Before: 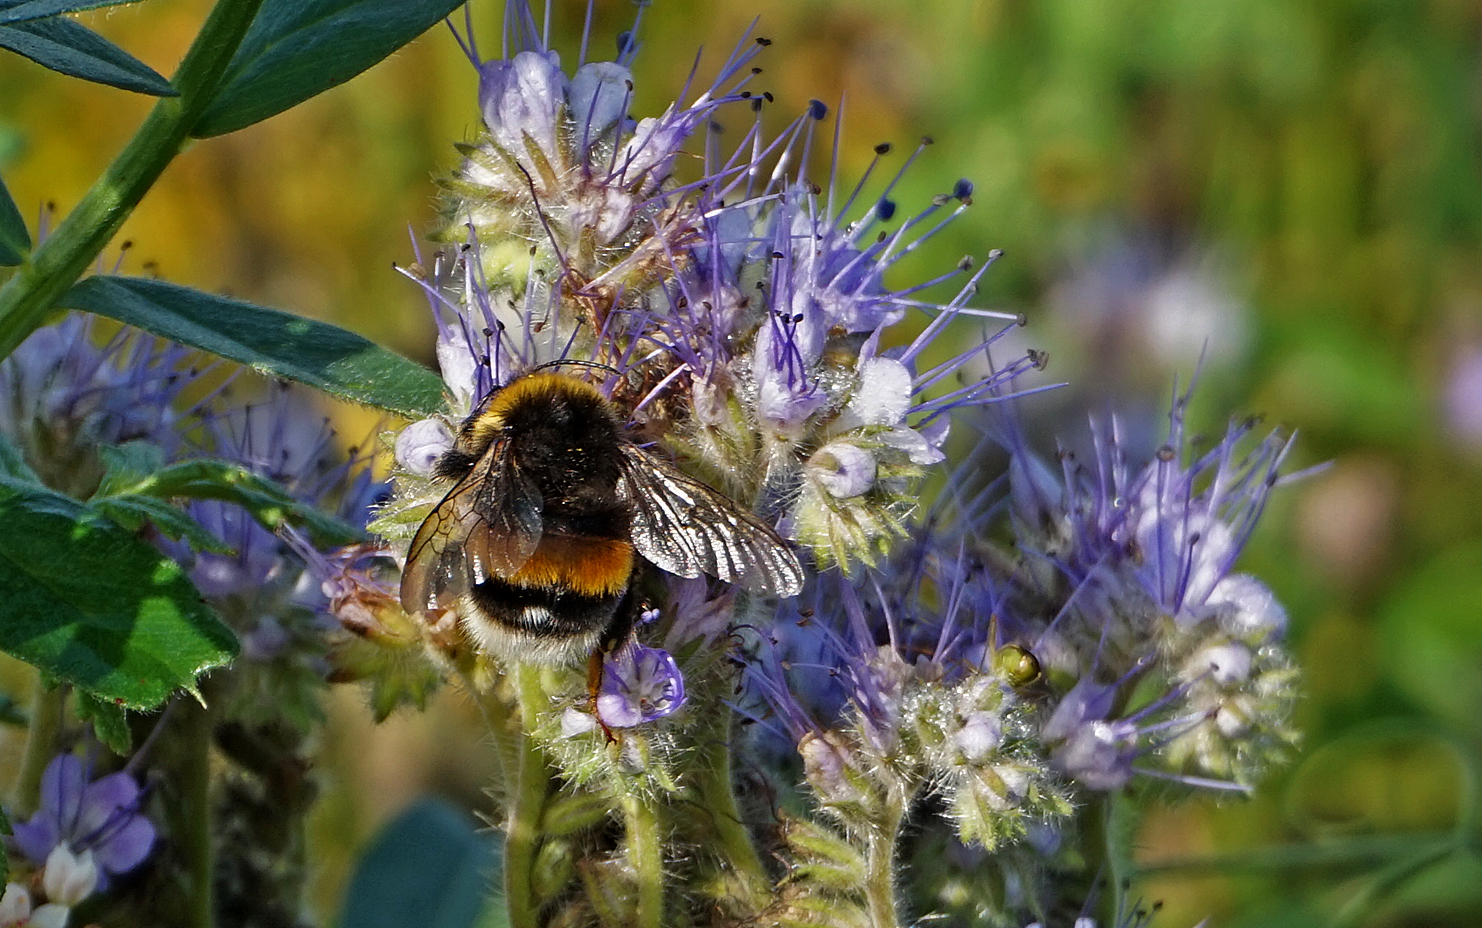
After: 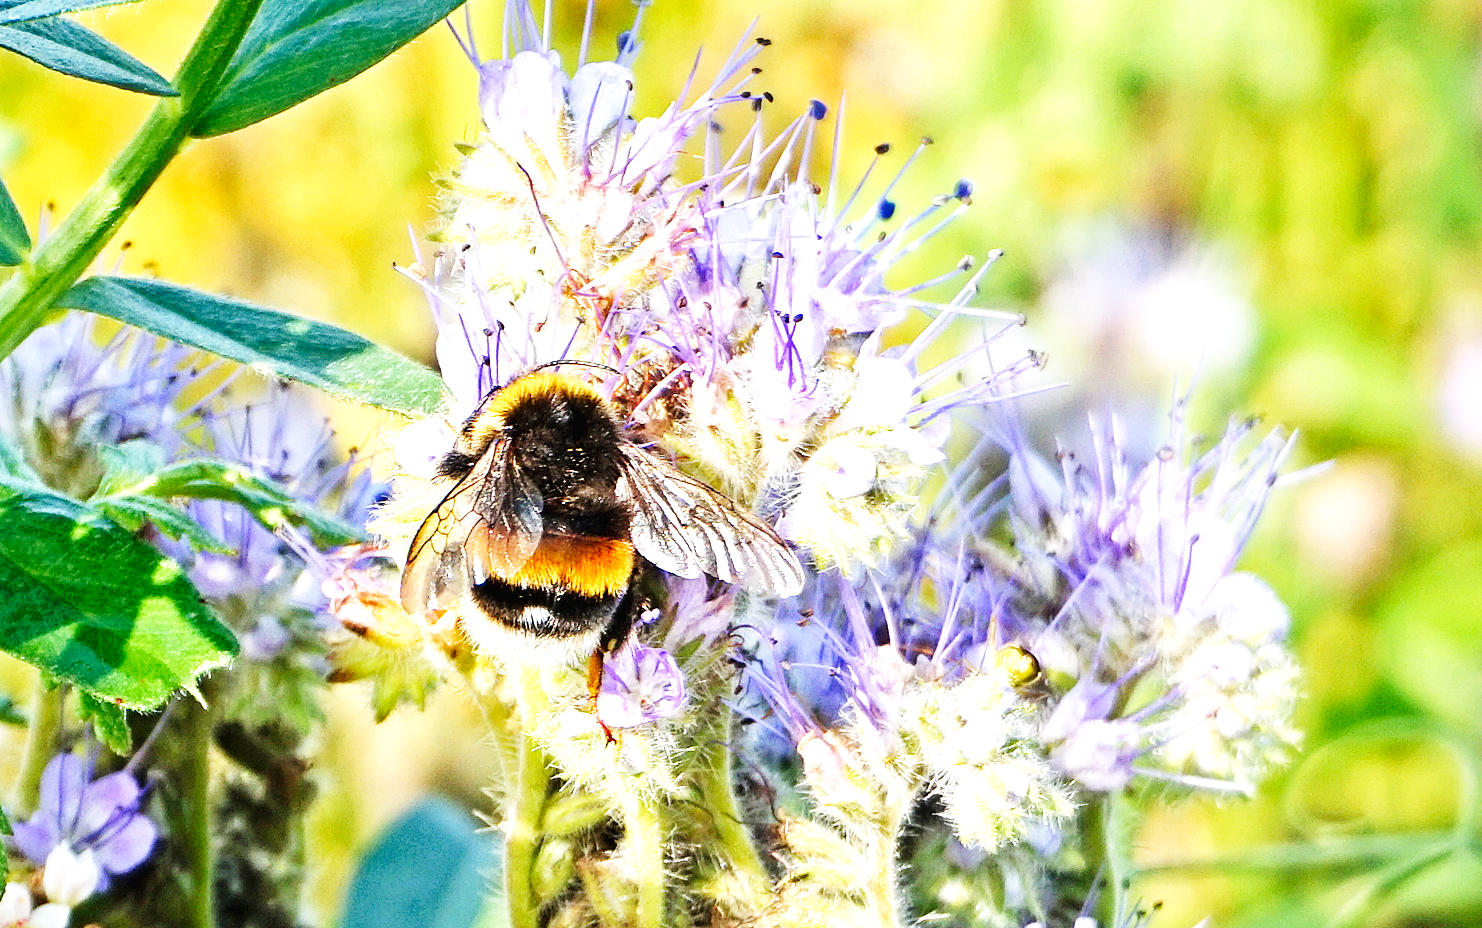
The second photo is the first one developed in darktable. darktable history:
exposure: black level correction 0, exposure 1.5 EV, compensate highlight preservation false
base curve: curves: ch0 [(0, 0.003) (0.001, 0.002) (0.006, 0.004) (0.02, 0.022) (0.048, 0.086) (0.094, 0.234) (0.162, 0.431) (0.258, 0.629) (0.385, 0.8) (0.548, 0.918) (0.751, 0.988) (1, 1)], preserve colors none
